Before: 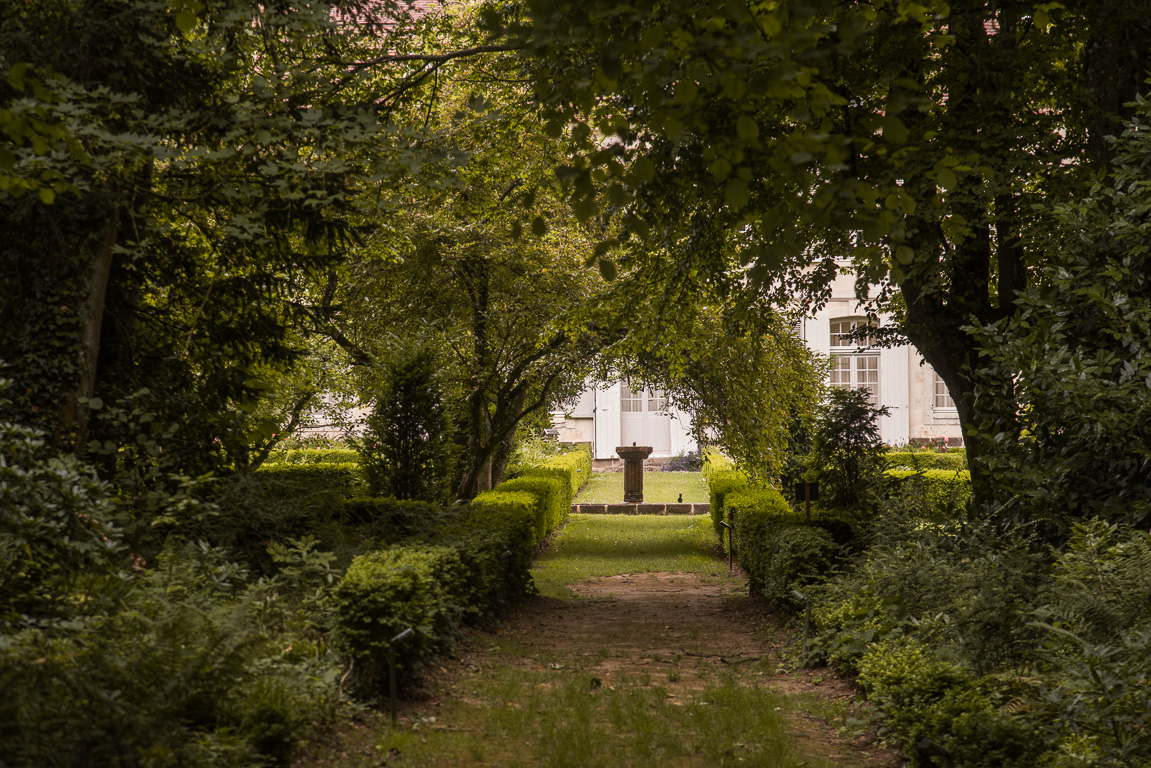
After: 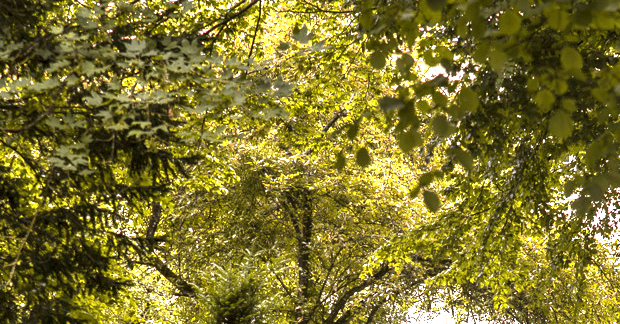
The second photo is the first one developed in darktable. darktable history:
exposure: black level correction 0, exposure 1.975 EV, compensate exposure bias true, compensate highlight preservation false
contrast equalizer: octaves 7, y [[0.6 ×6], [0.55 ×6], [0 ×6], [0 ×6], [0 ×6]], mix 0.3
crop: left 15.306%, top 9.065%, right 30.789%, bottom 48.638%
white balance: red 1.009, blue 1.027
